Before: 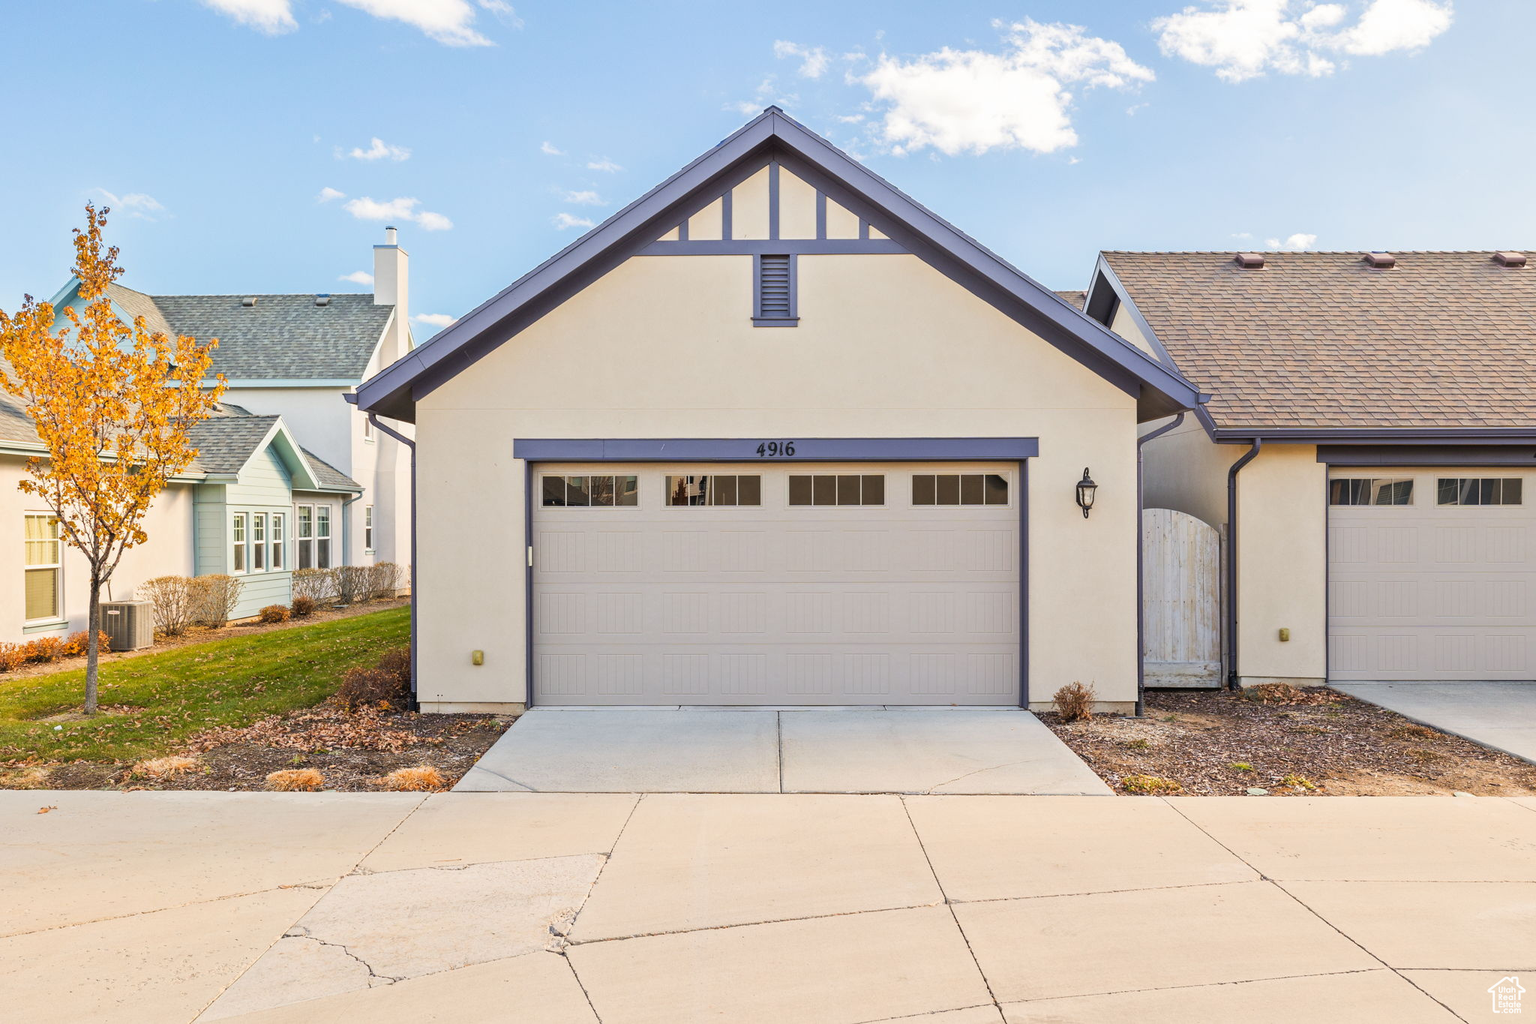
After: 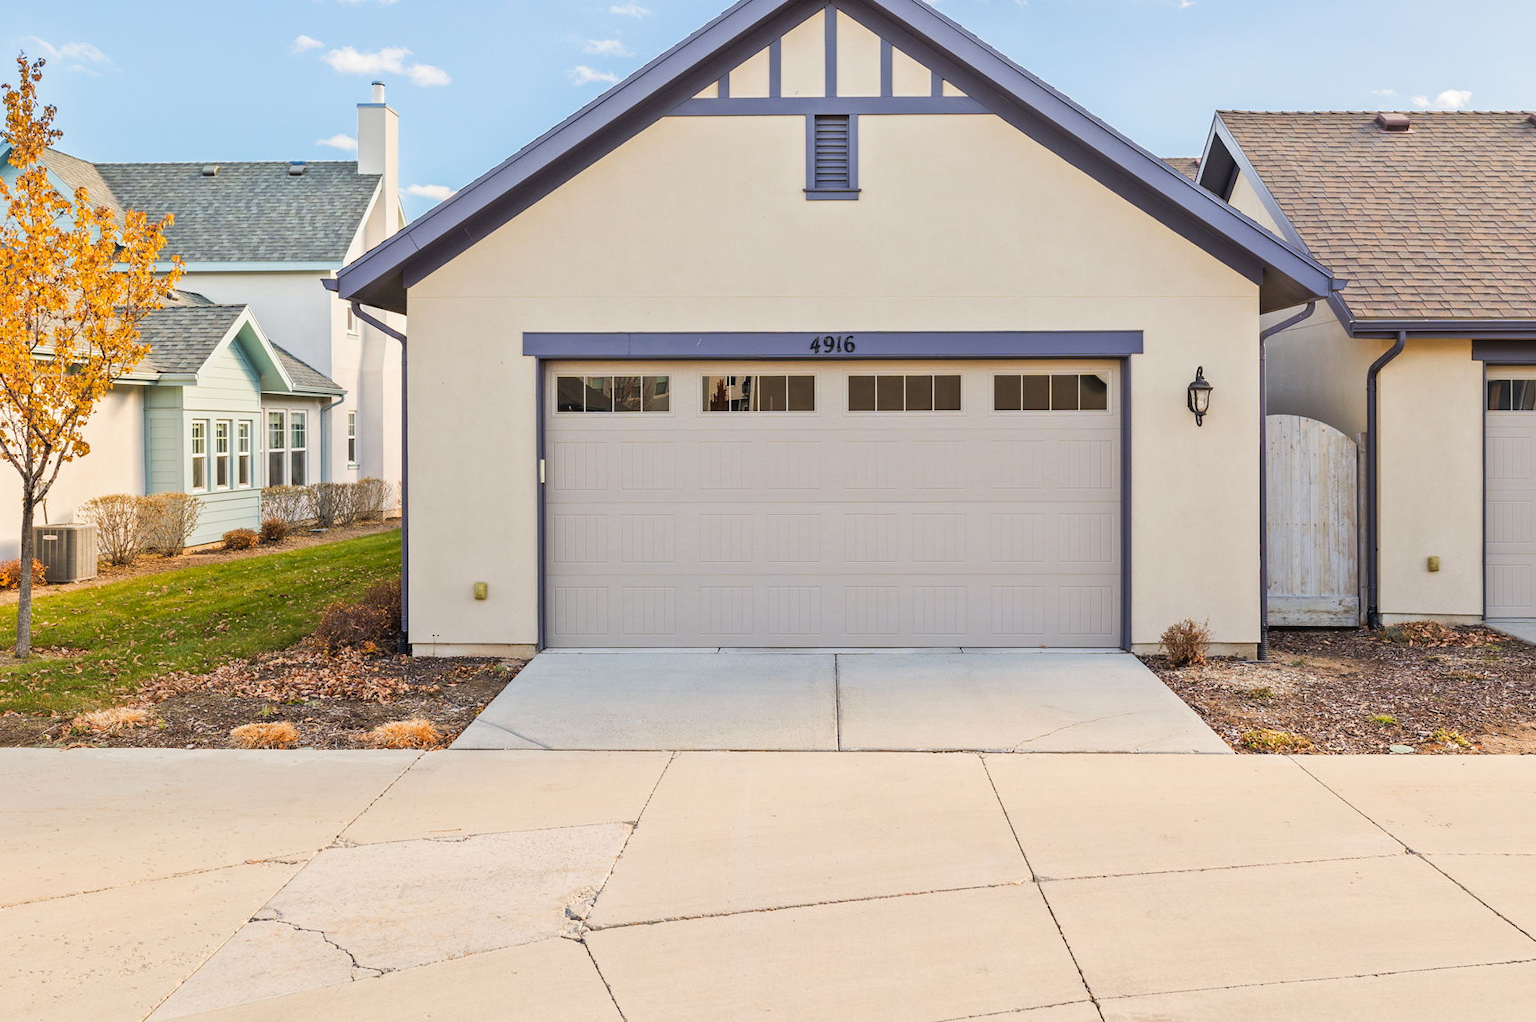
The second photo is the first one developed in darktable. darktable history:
crop and rotate: left 4.678%, top 15.439%, right 10.656%
